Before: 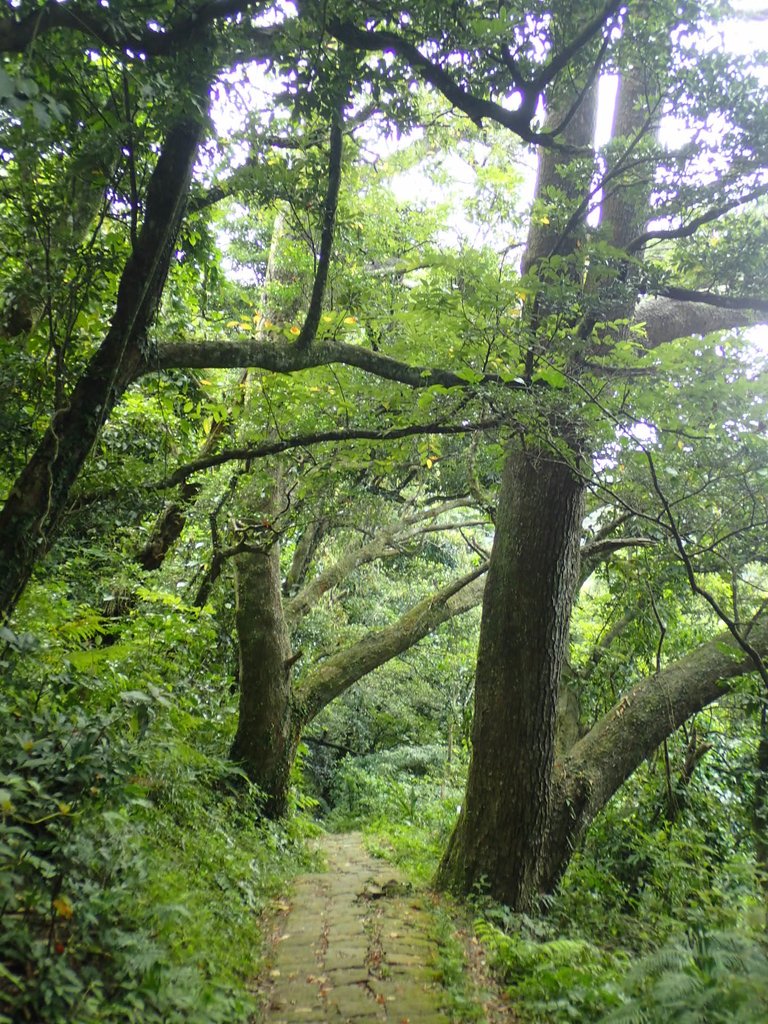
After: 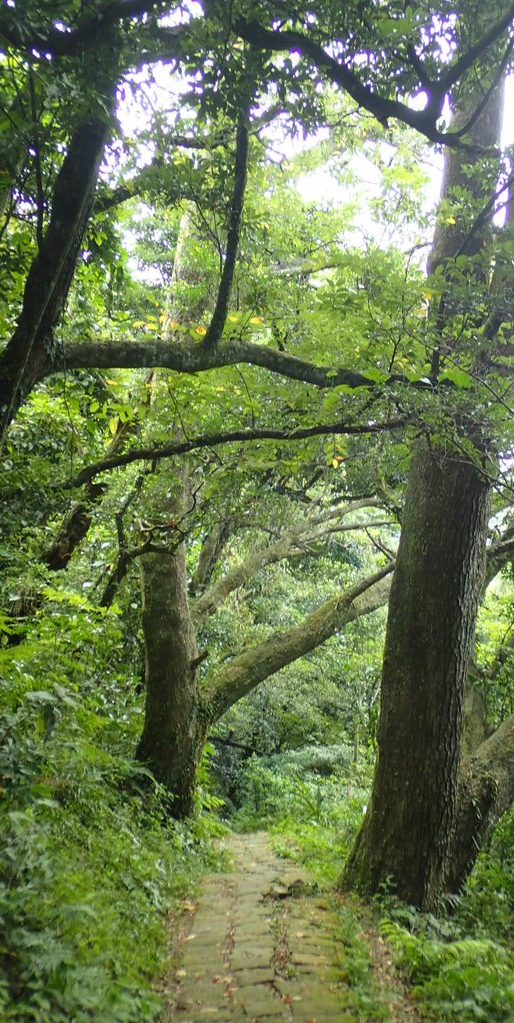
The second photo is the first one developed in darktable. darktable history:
crop and rotate: left 12.336%, right 20.734%
